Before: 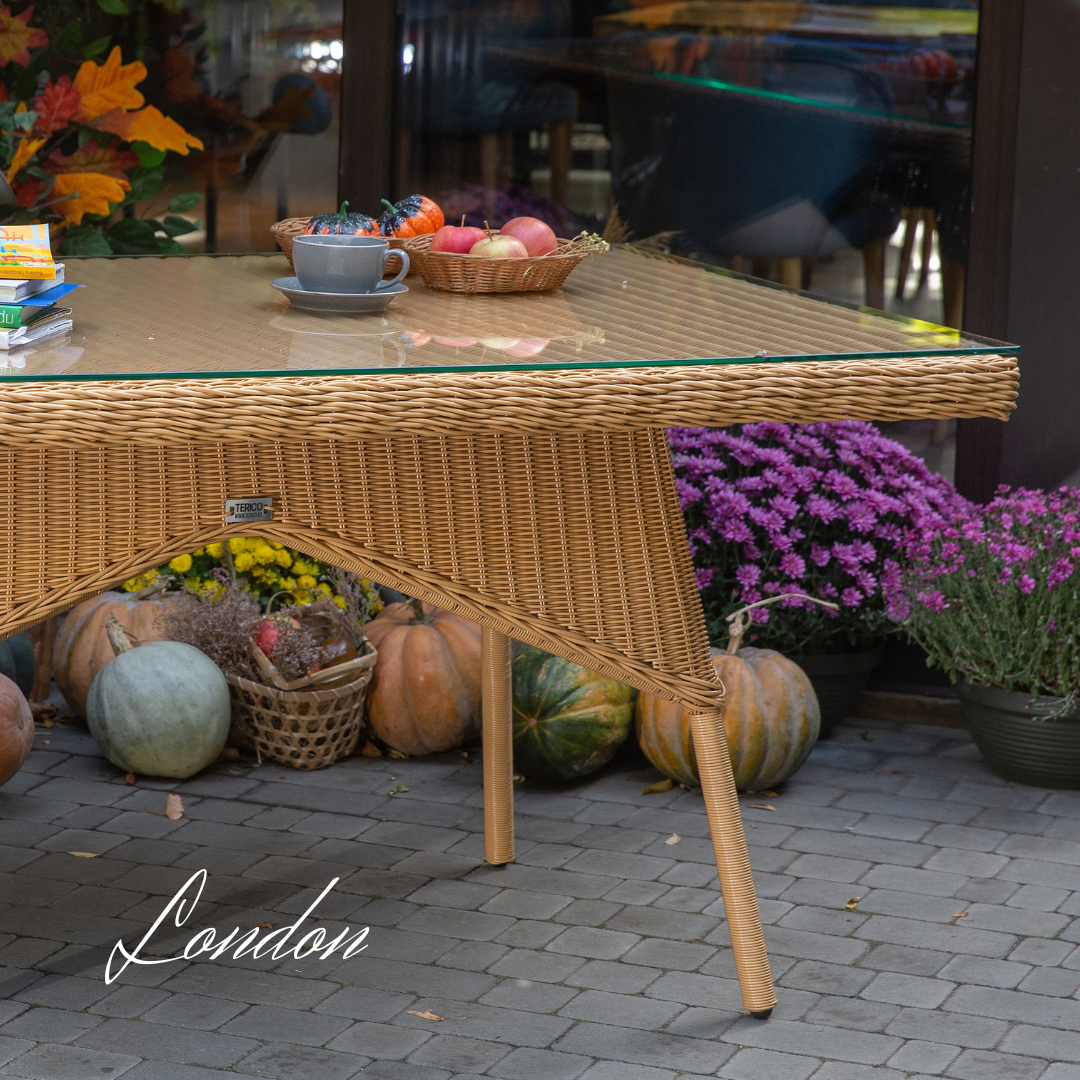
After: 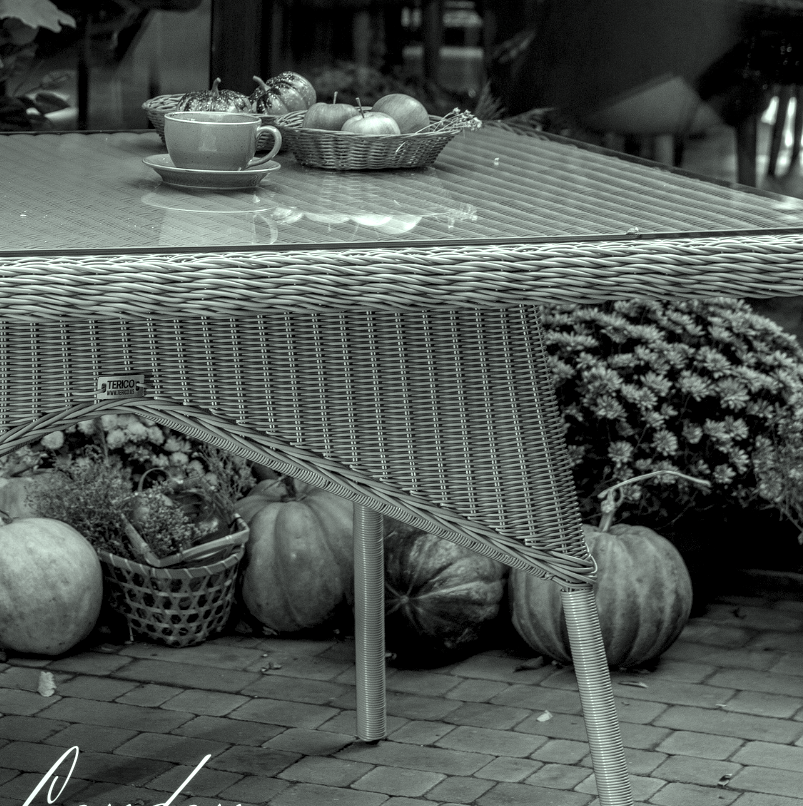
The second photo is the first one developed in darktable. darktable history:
local contrast: detail 160%
crop and rotate: left 11.933%, top 11.432%, right 13.712%, bottom 13.885%
color calibration: output gray [0.21, 0.42, 0.37, 0], gray › normalize channels true, x 0.372, y 0.387, temperature 4285.09 K, gamut compression 0
contrast brightness saturation: saturation 0.133
color correction: highlights a* -8.66, highlights b* 3.39
